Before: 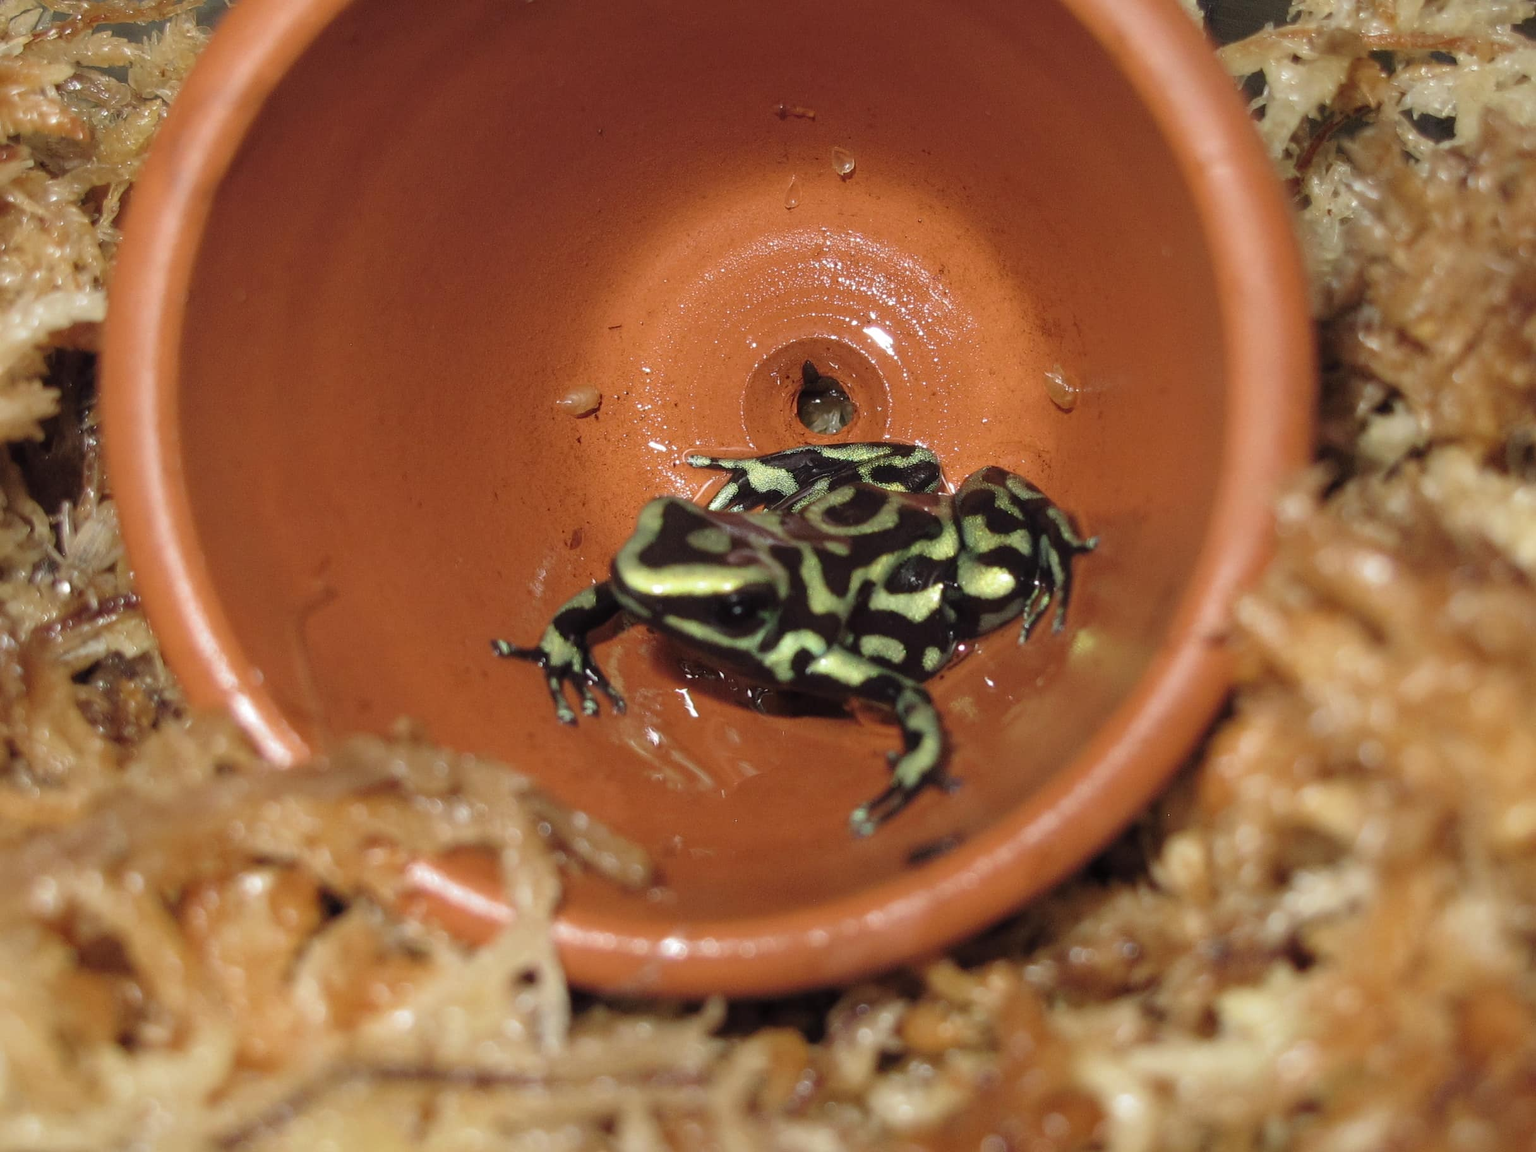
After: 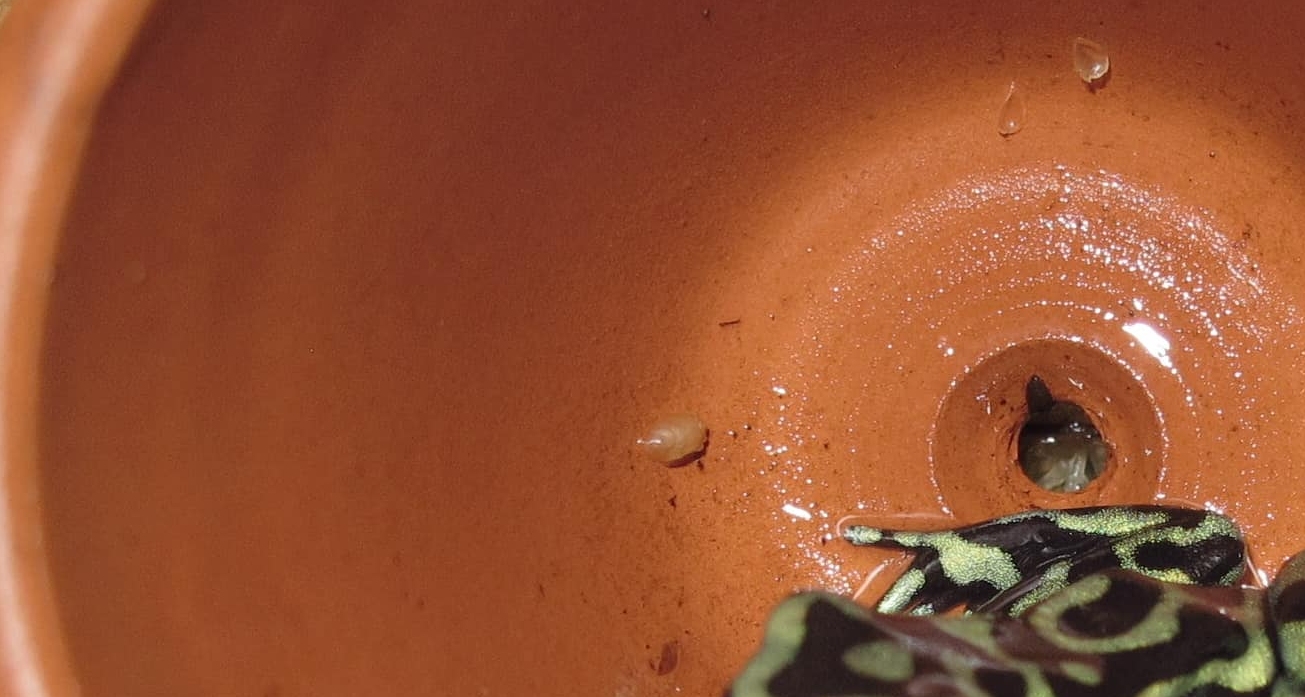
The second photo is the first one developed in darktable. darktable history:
crop: left 10.055%, top 10.726%, right 36.267%, bottom 51.028%
